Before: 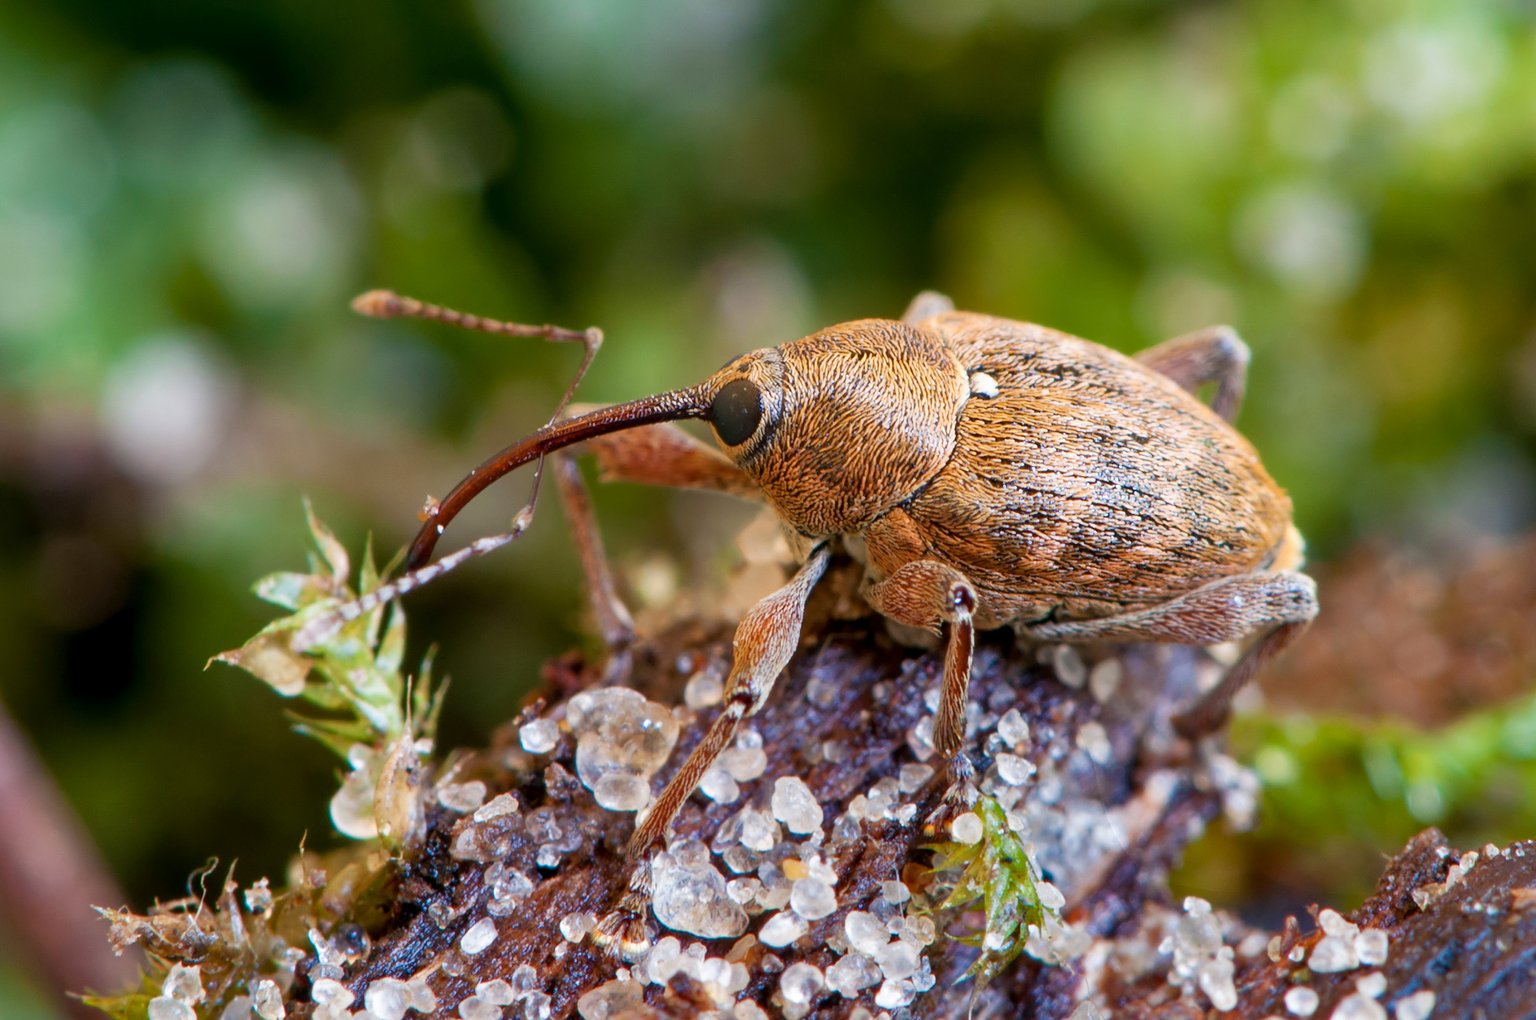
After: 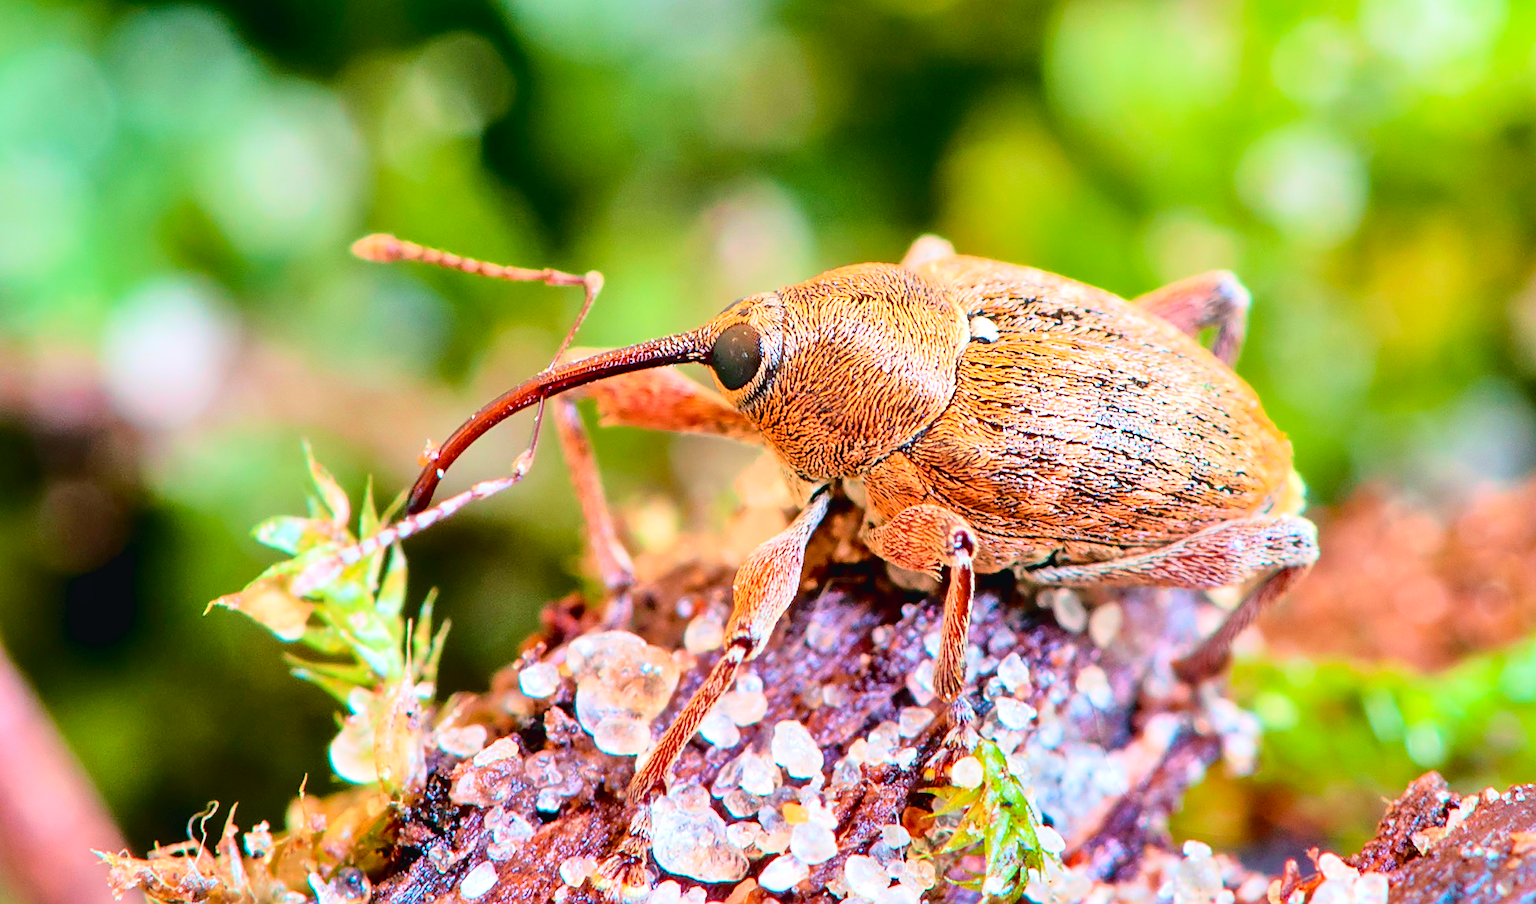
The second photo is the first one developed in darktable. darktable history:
exposure: black level correction 0.001, exposure 0.675 EV, compensate highlight preservation false
sharpen: on, module defaults
crop and rotate: top 5.503%, bottom 5.738%
tone curve: curves: ch0 [(0, 0.025) (0.15, 0.143) (0.452, 0.486) (0.751, 0.788) (1, 0.961)]; ch1 [(0, 0) (0.416, 0.4) (0.476, 0.469) (0.497, 0.494) (0.546, 0.571) (0.566, 0.607) (0.62, 0.657) (1, 1)]; ch2 [(0, 0) (0.386, 0.397) (0.505, 0.498) (0.547, 0.546) (0.579, 0.58) (1, 1)], color space Lab, independent channels, preserve colors none
contrast brightness saturation: contrast 0.199, brightness 0.165, saturation 0.22
tone equalizer: -8 EV 0.003 EV, -7 EV -0.041 EV, -6 EV 0.033 EV, -5 EV 0.027 EV, -4 EV 0.255 EV, -3 EV 0.648 EV, -2 EV 0.582 EV, -1 EV 0.181 EV, +0 EV 0.042 EV
shadows and highlights: shadows 47.1, highlights -41.7, highlights color adjustment 89.4%, soften with gaussian
